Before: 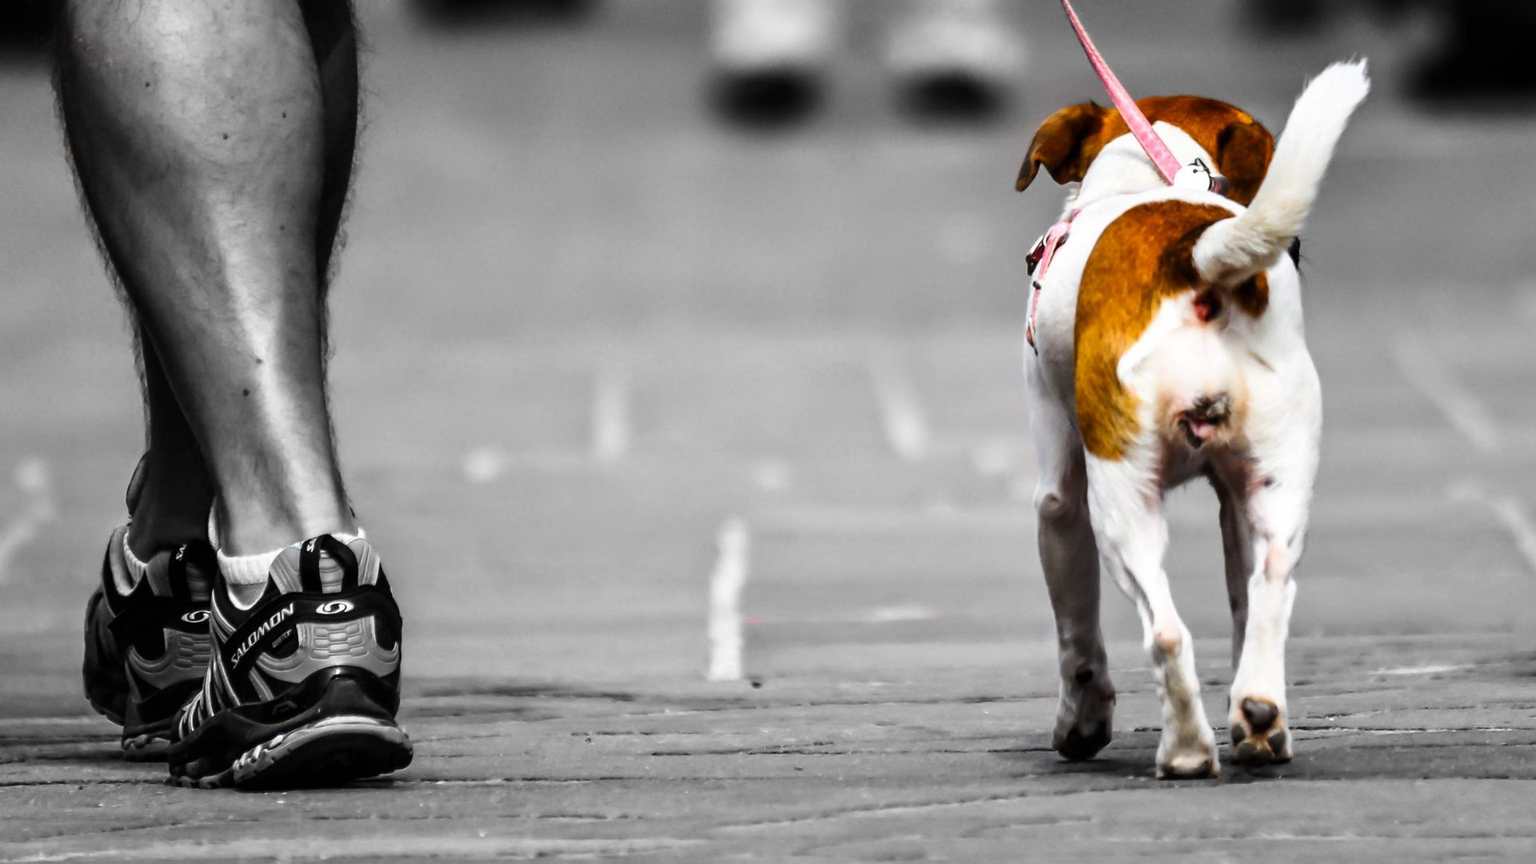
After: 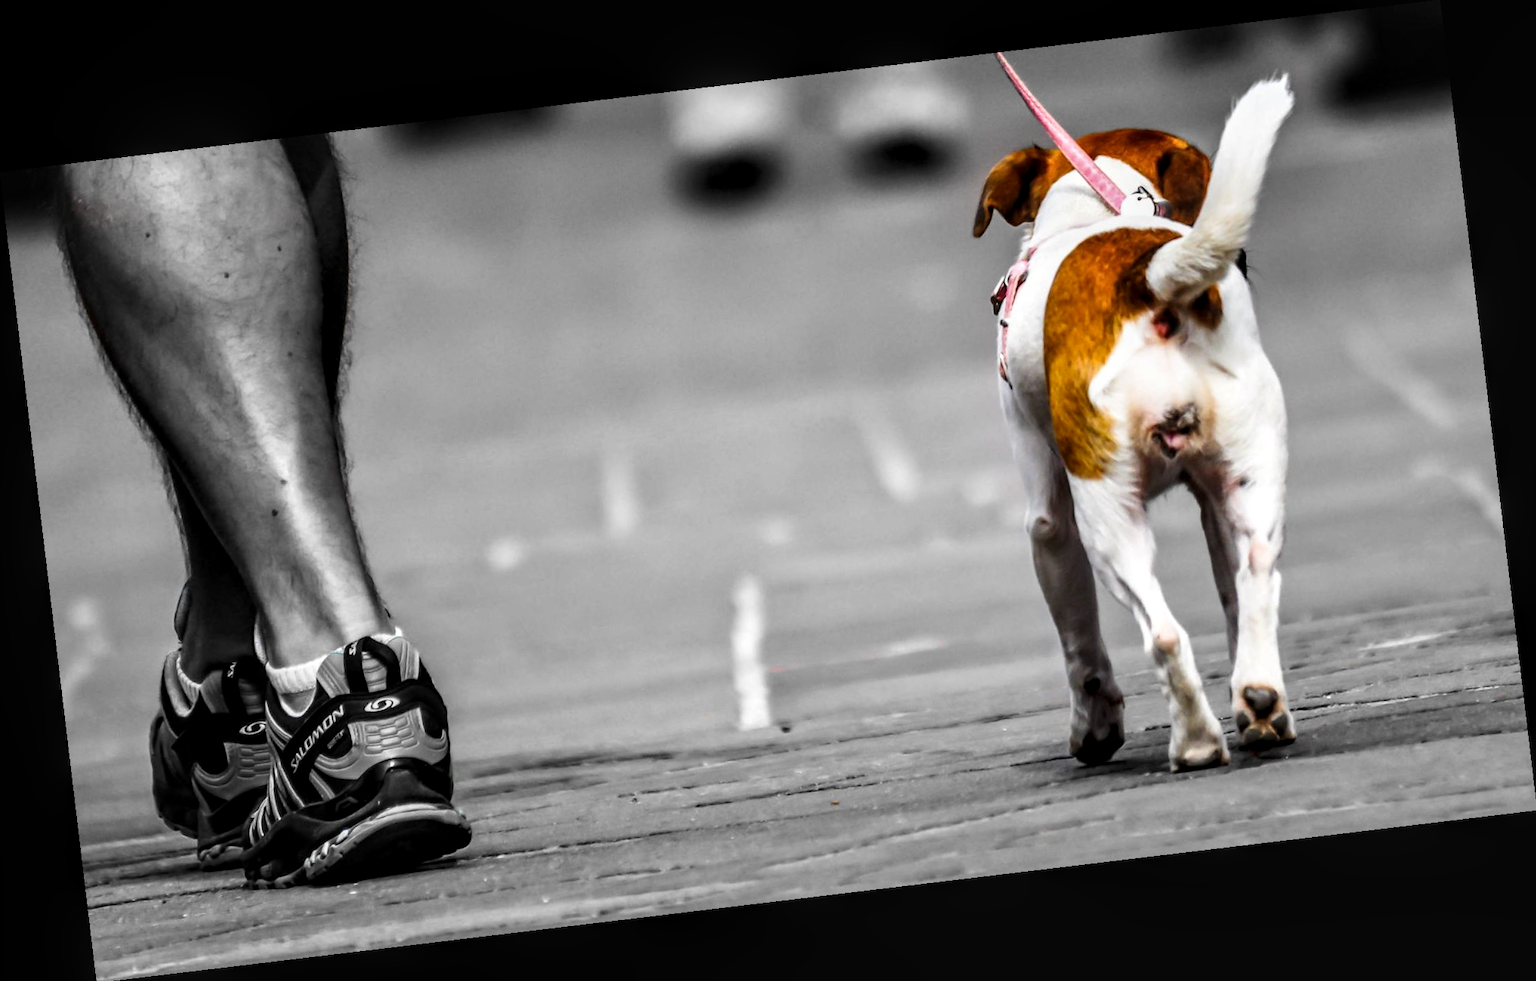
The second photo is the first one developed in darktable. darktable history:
rotate and perspective: rotation -6.83°, automatic cropping off
local contrast: detail 130%
